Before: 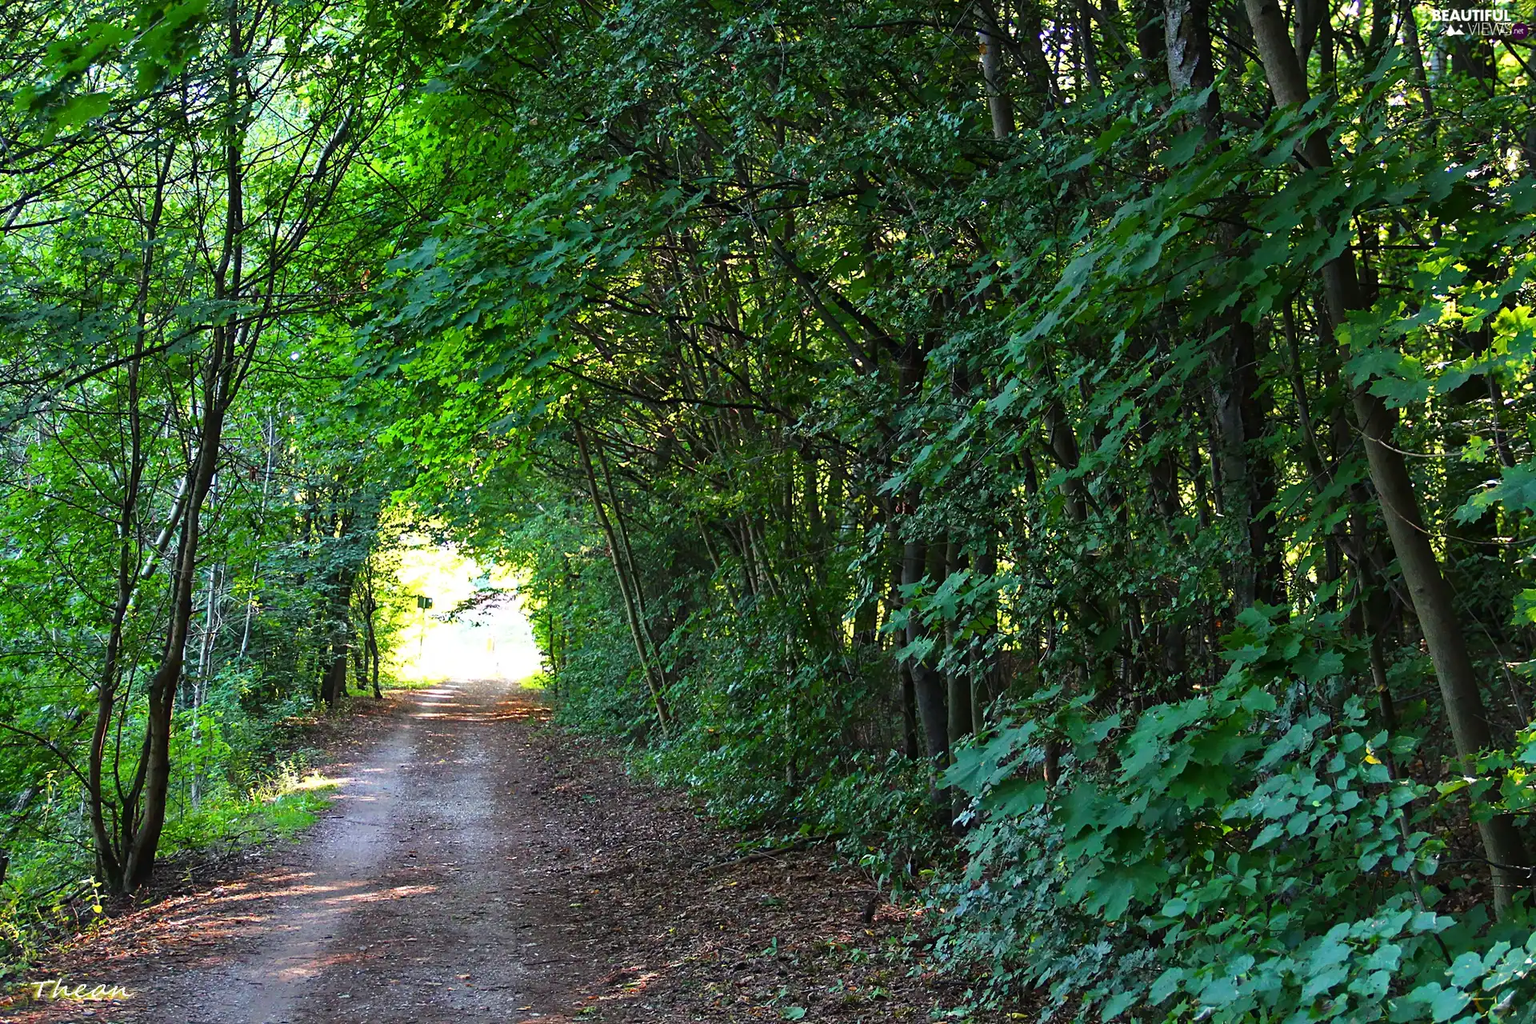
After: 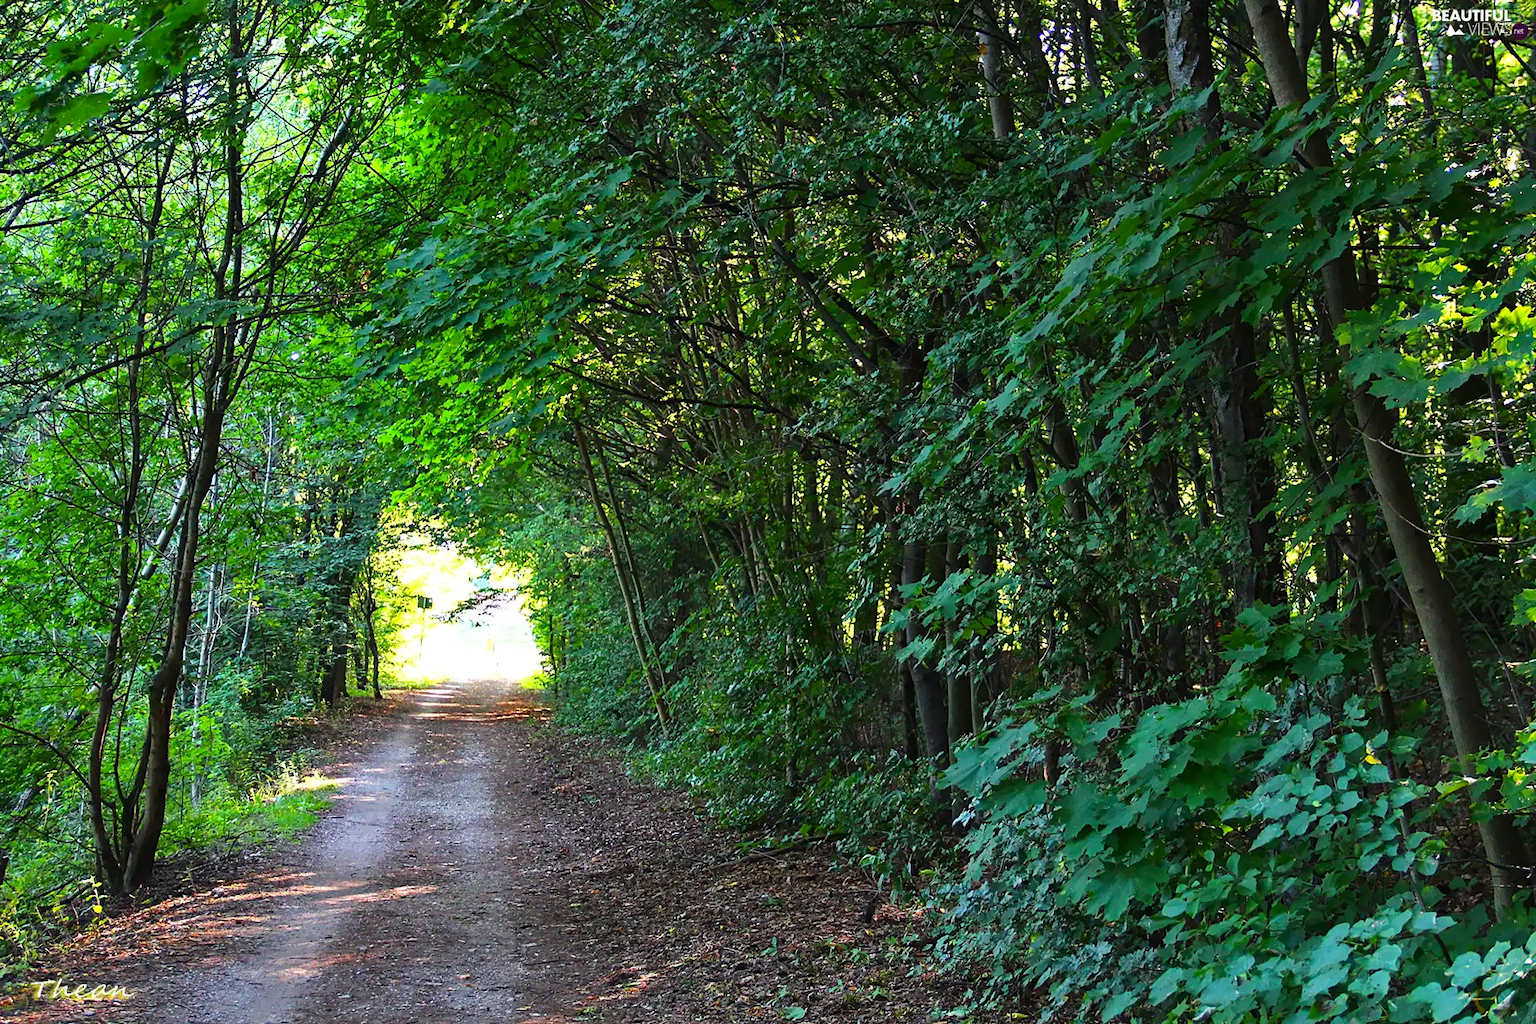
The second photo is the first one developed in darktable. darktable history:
contrast brightness saturation: contrast 0.097, brightness 0.033, saturation 0.089
